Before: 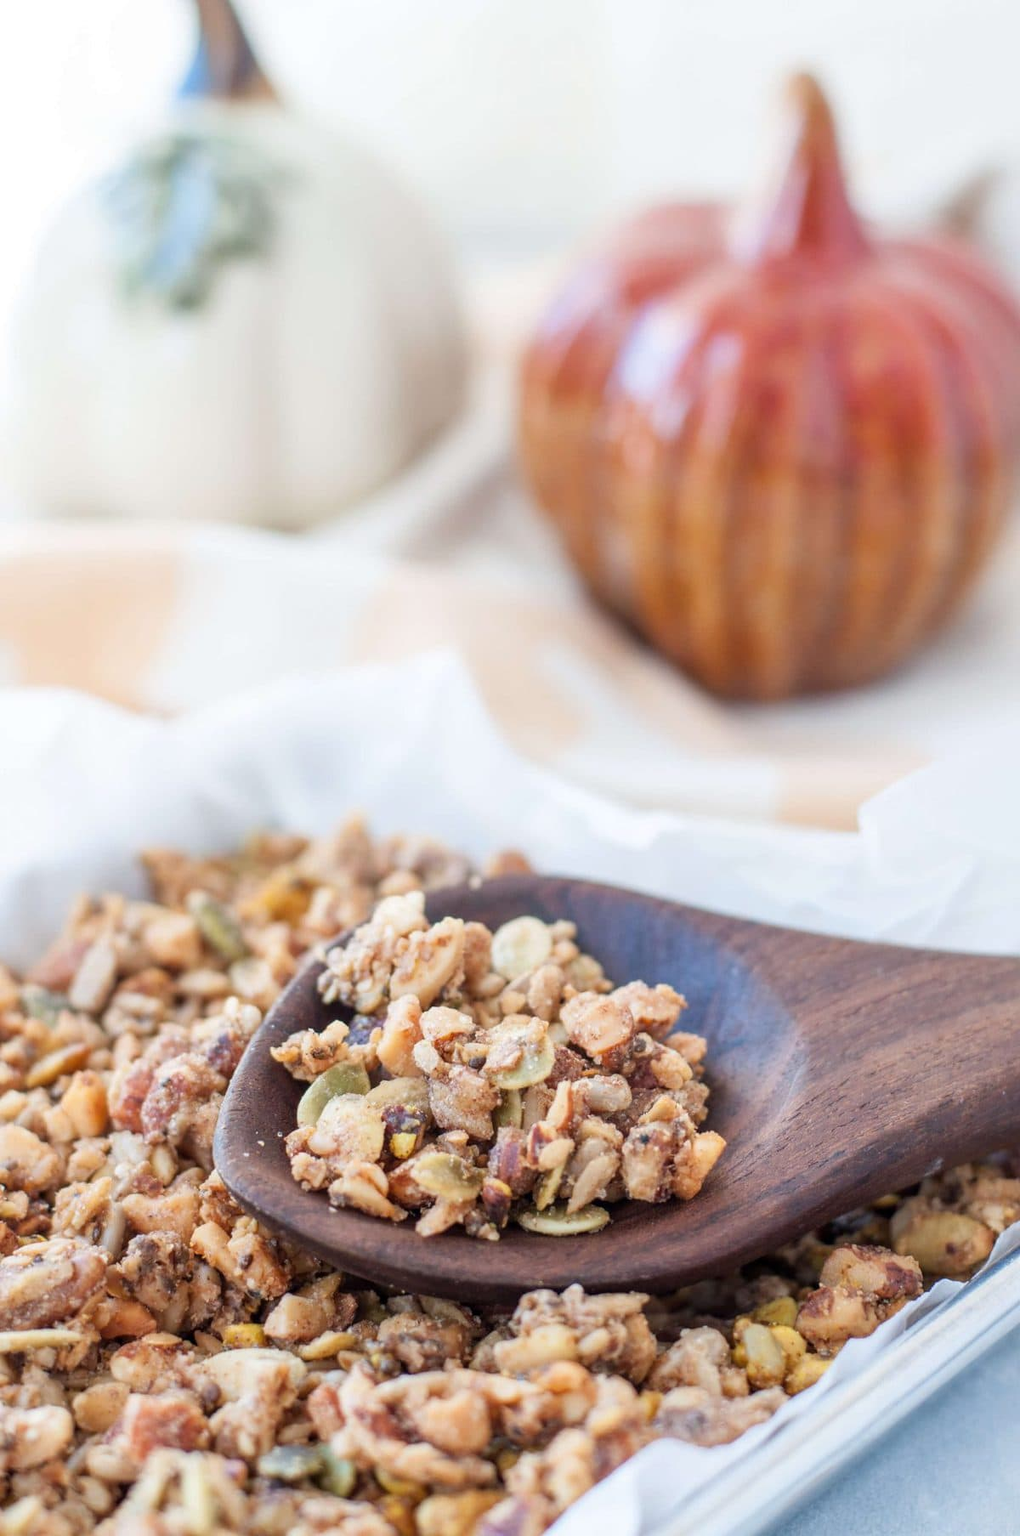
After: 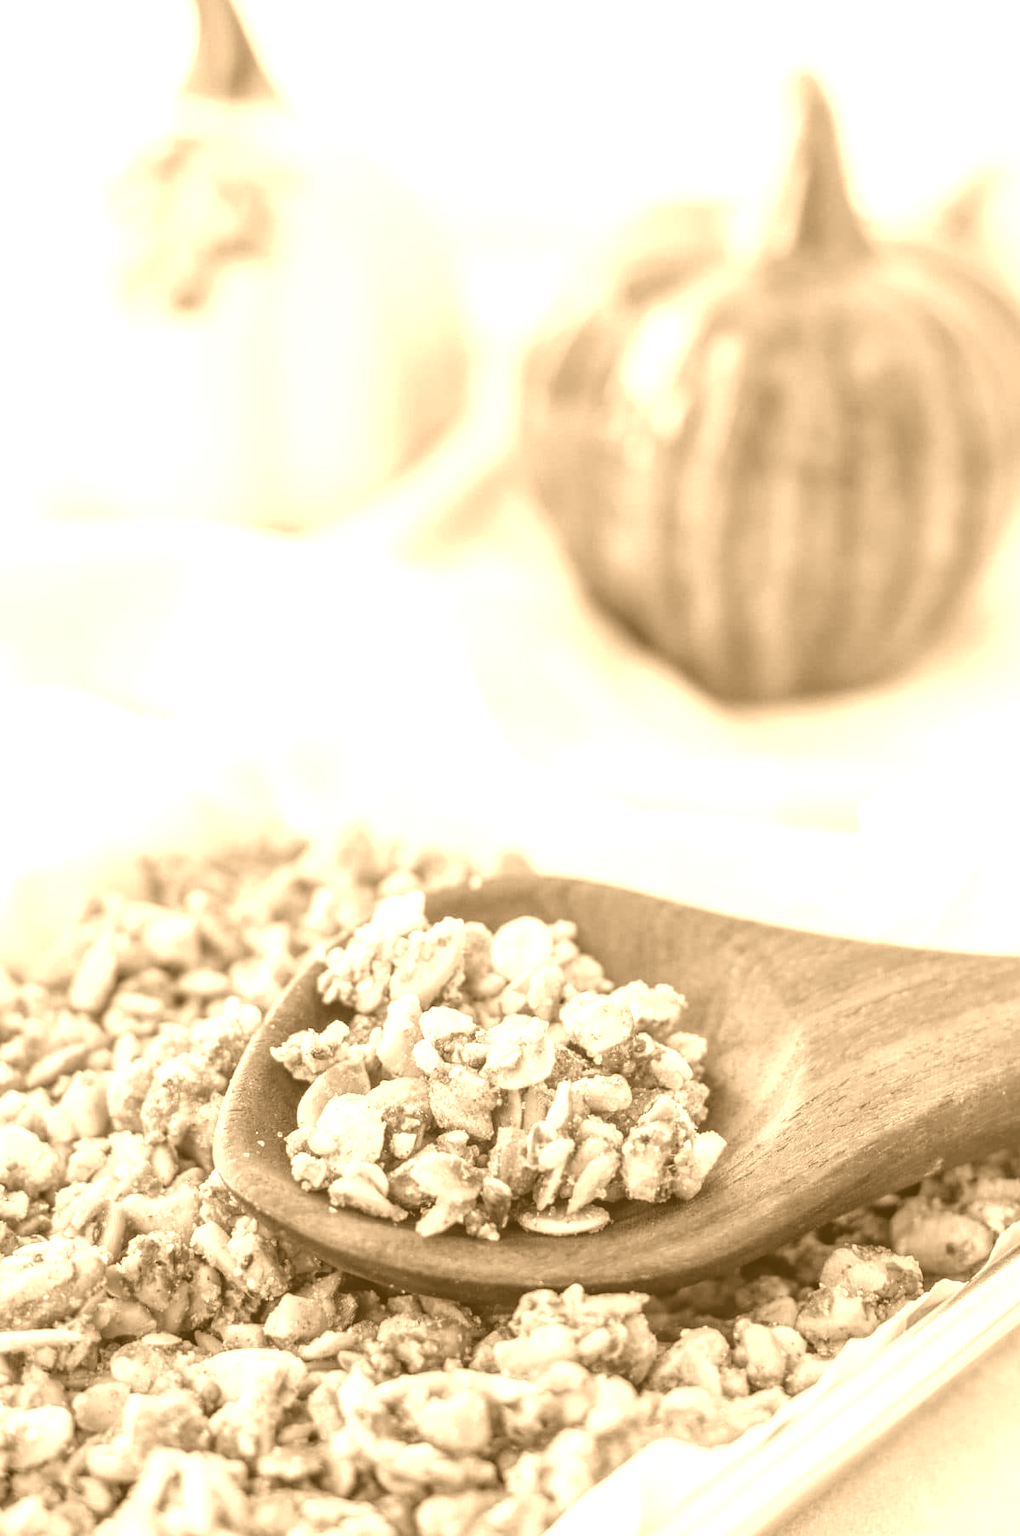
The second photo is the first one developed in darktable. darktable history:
colorize: hue 28.8°, source mix 100%
local contrast: on, module defaults
